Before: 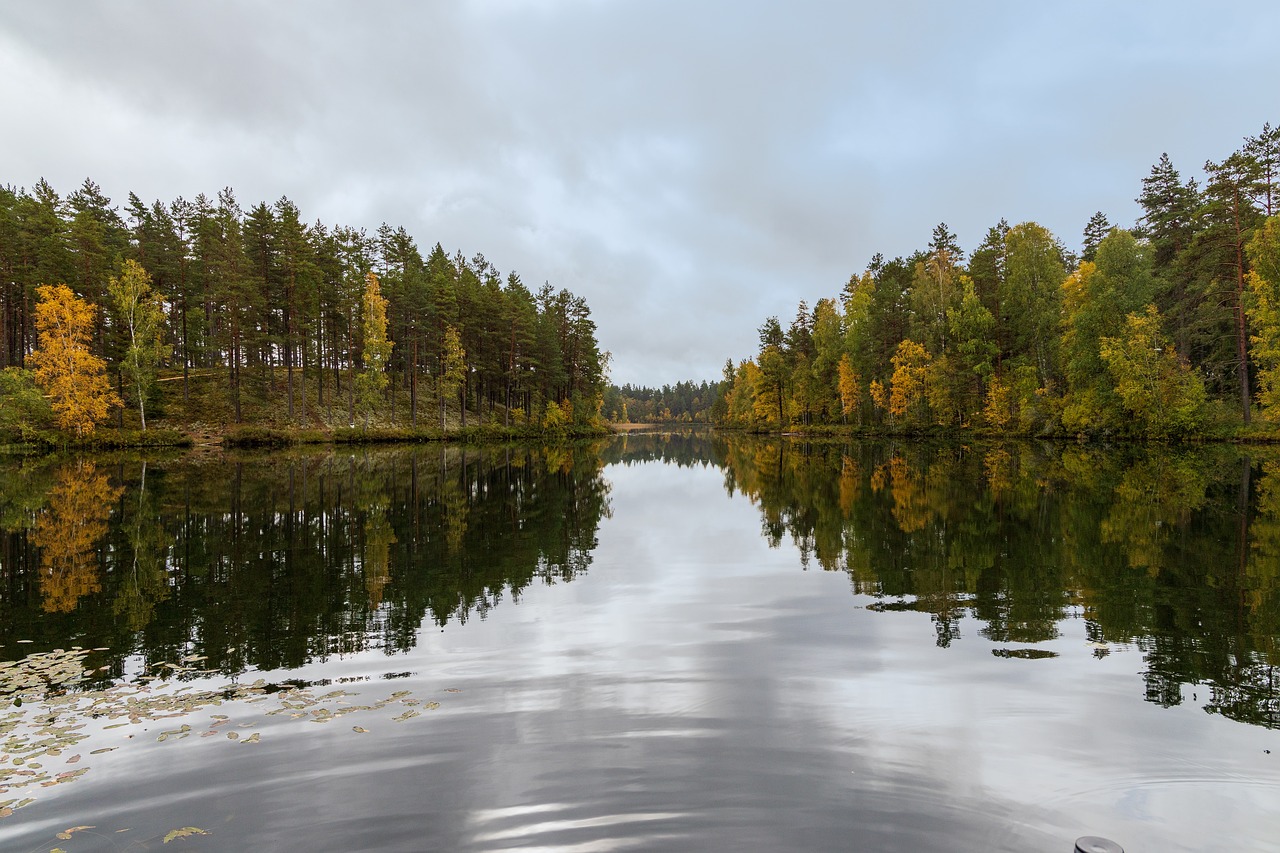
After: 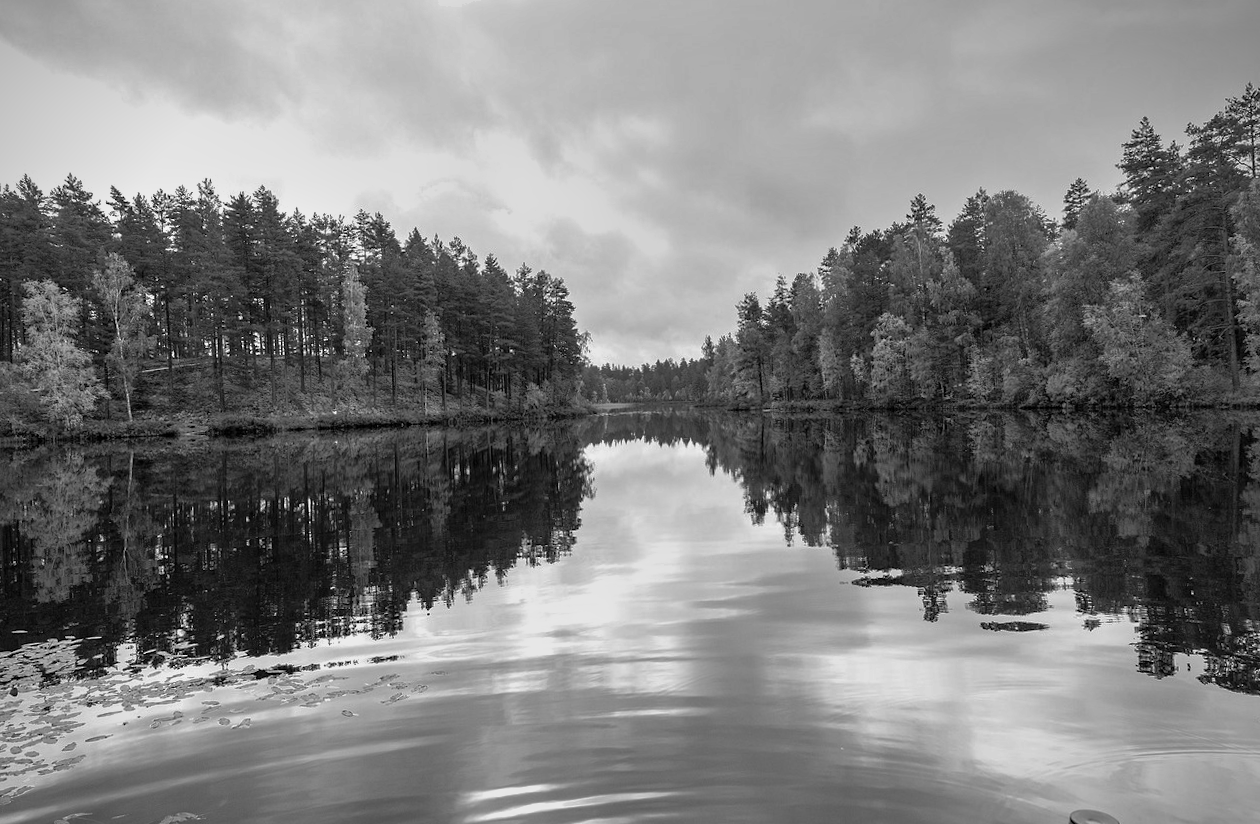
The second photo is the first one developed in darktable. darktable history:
color balance rgb: linear chroma grading › global chroma 9%, perceptual saturation grading › global saturation 36%, perceptual saturation grading › shadows 35%, perceptual brilliance grading › global brilliance 15%, perceptual brilliance grading › shadows -35%, global vibrance 15%
vignetting: fall-off start 88.53%, fall-off radius 44.2%, saturation 0.376, width/height ratio 1.161
white balance: emerald 1
rotate and perspective: rotation -1.32°, lens shift (horizontal) -0.031, crop left 0.015, crop right 0.985, crop top 0.047, crop bottom 0.982
shadows and highlights: on, module defaults
monochrome: a 26.22, b 42.67, size 0.8
